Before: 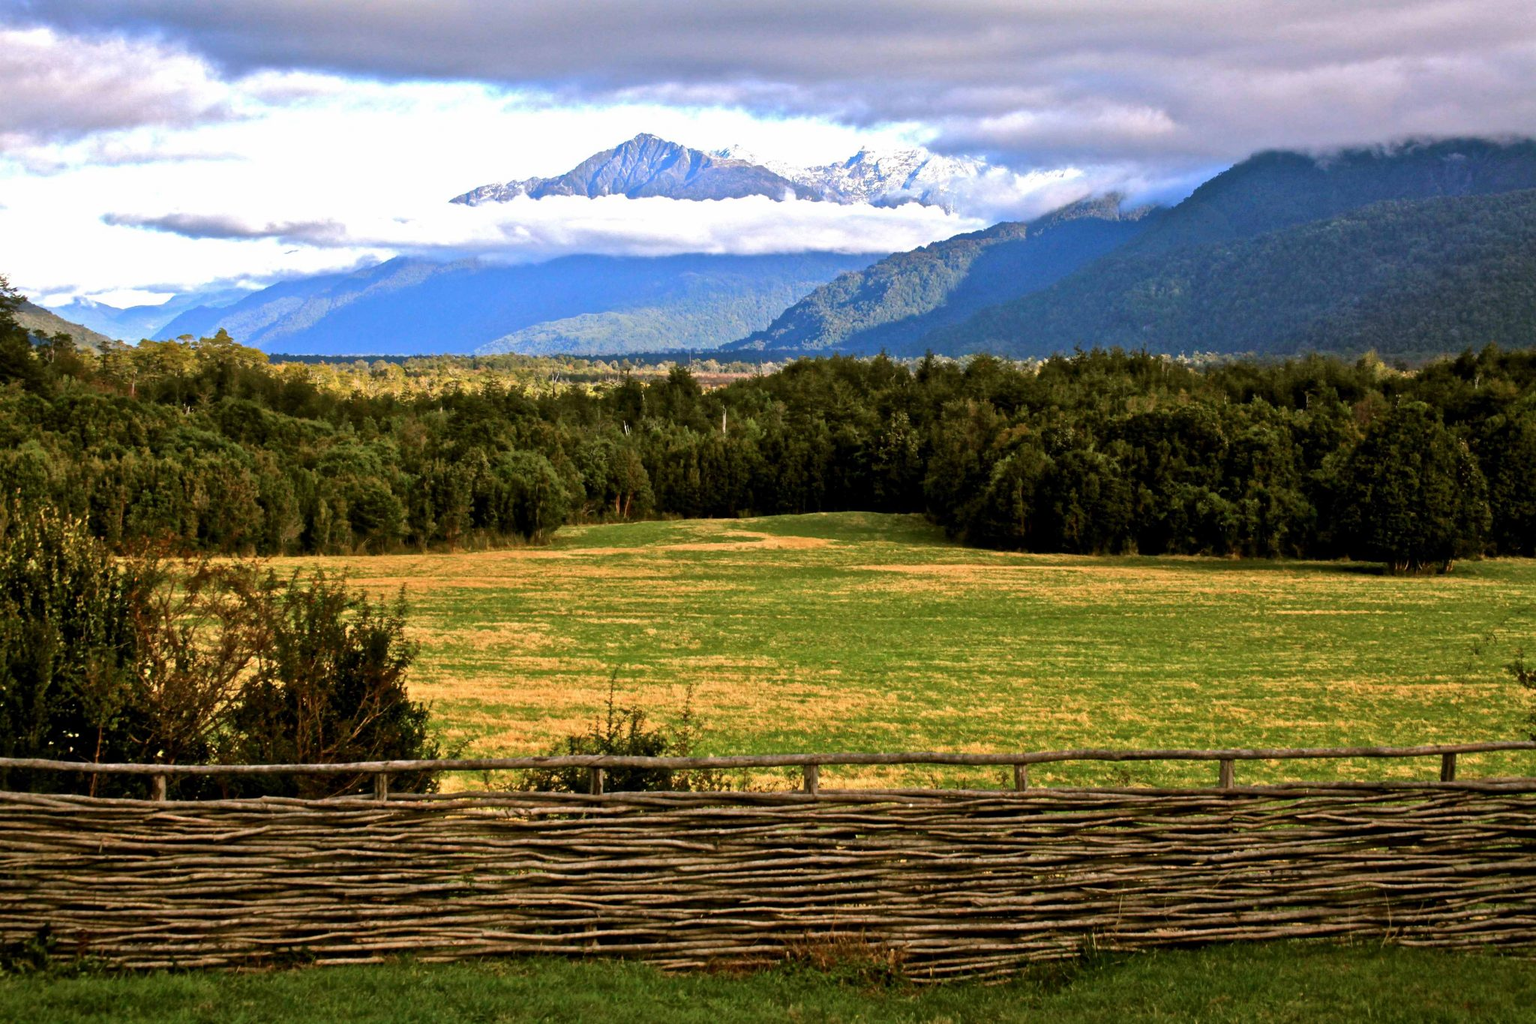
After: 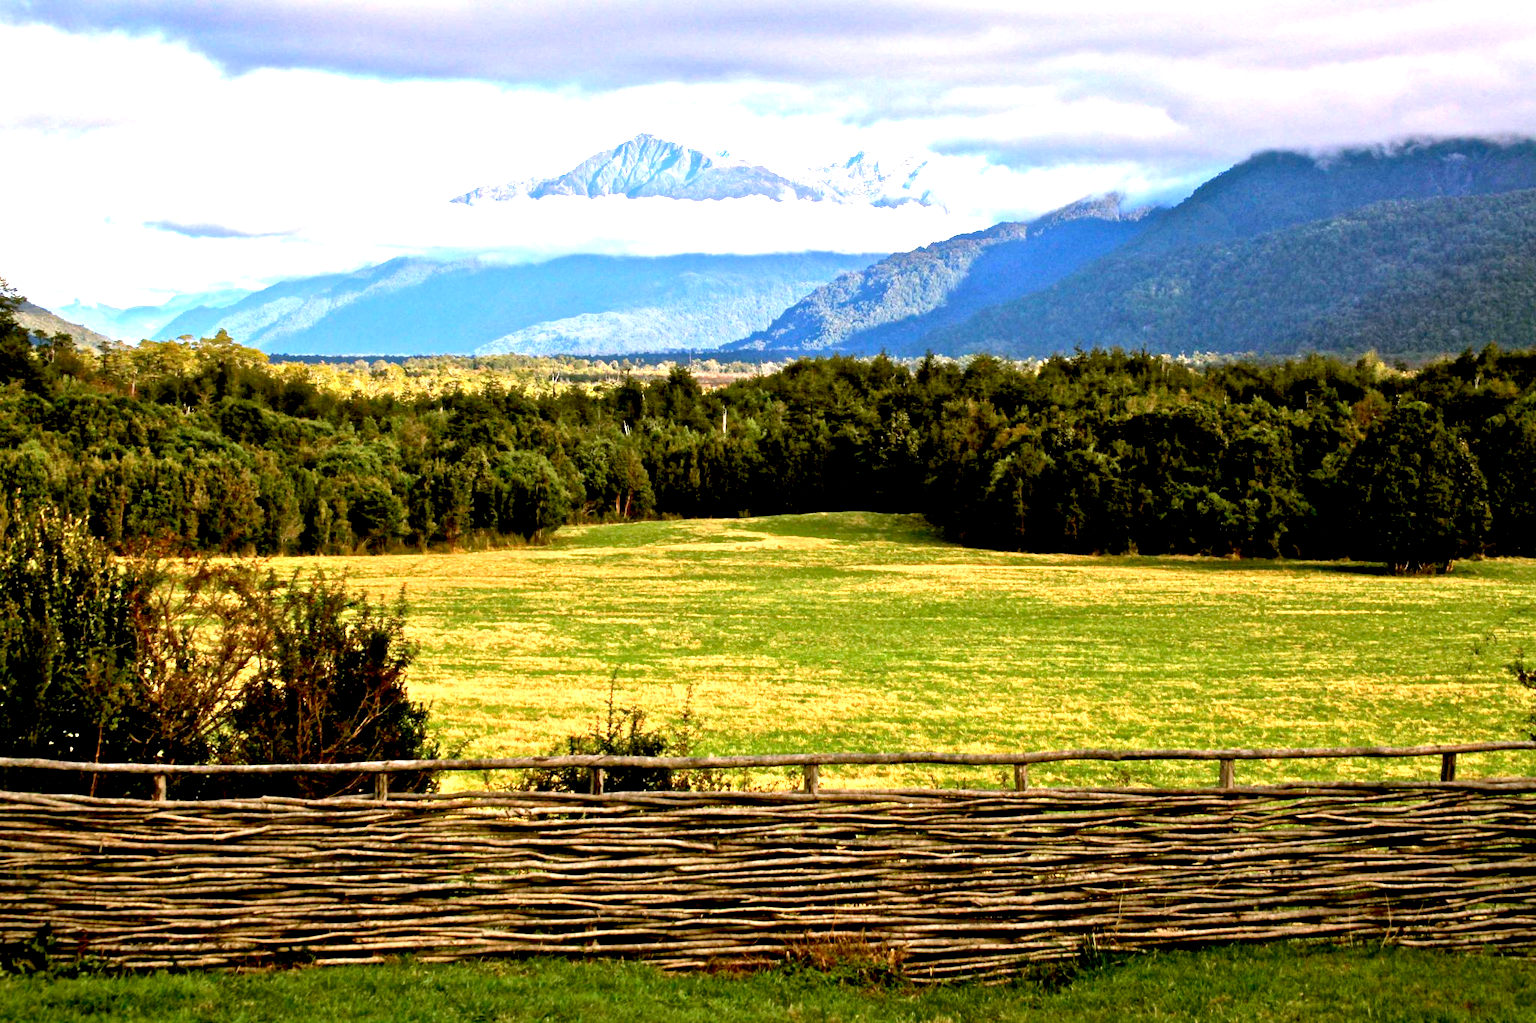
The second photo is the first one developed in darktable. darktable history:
exposure: black level correction 0.011, exposure 1.075 EV, compensate highlight preservation false
